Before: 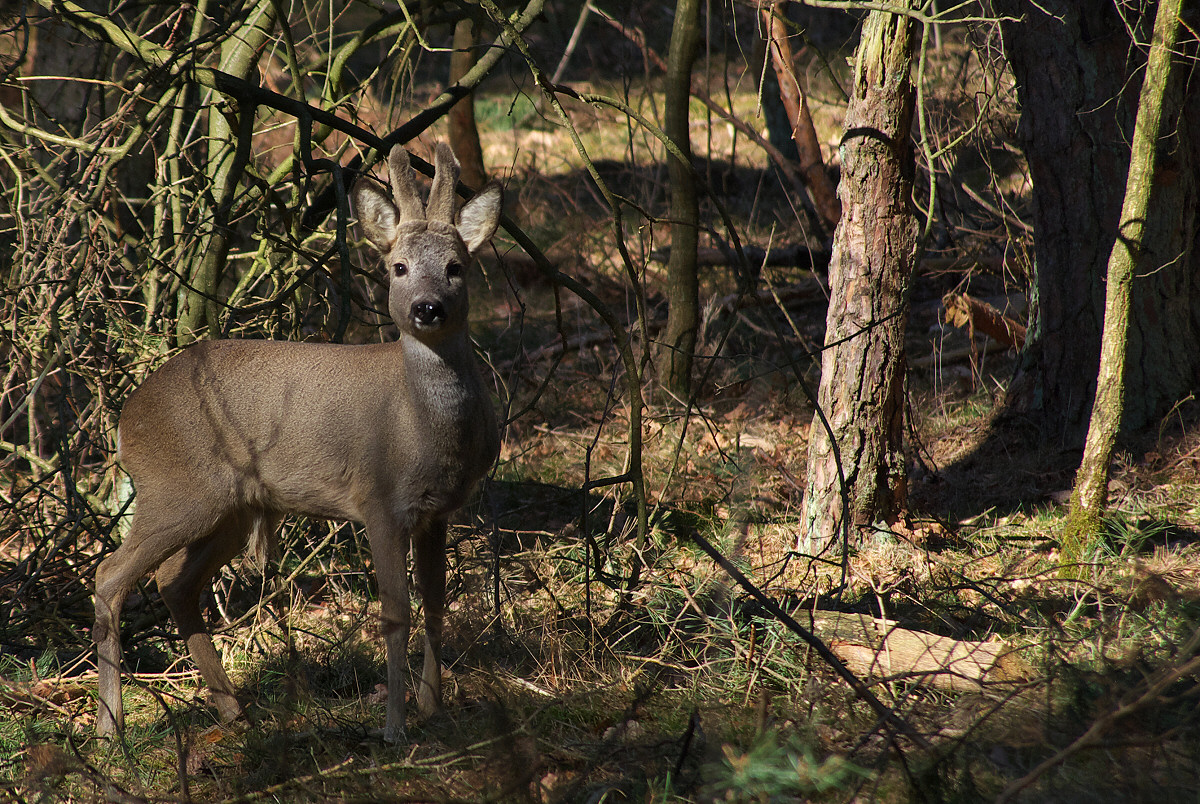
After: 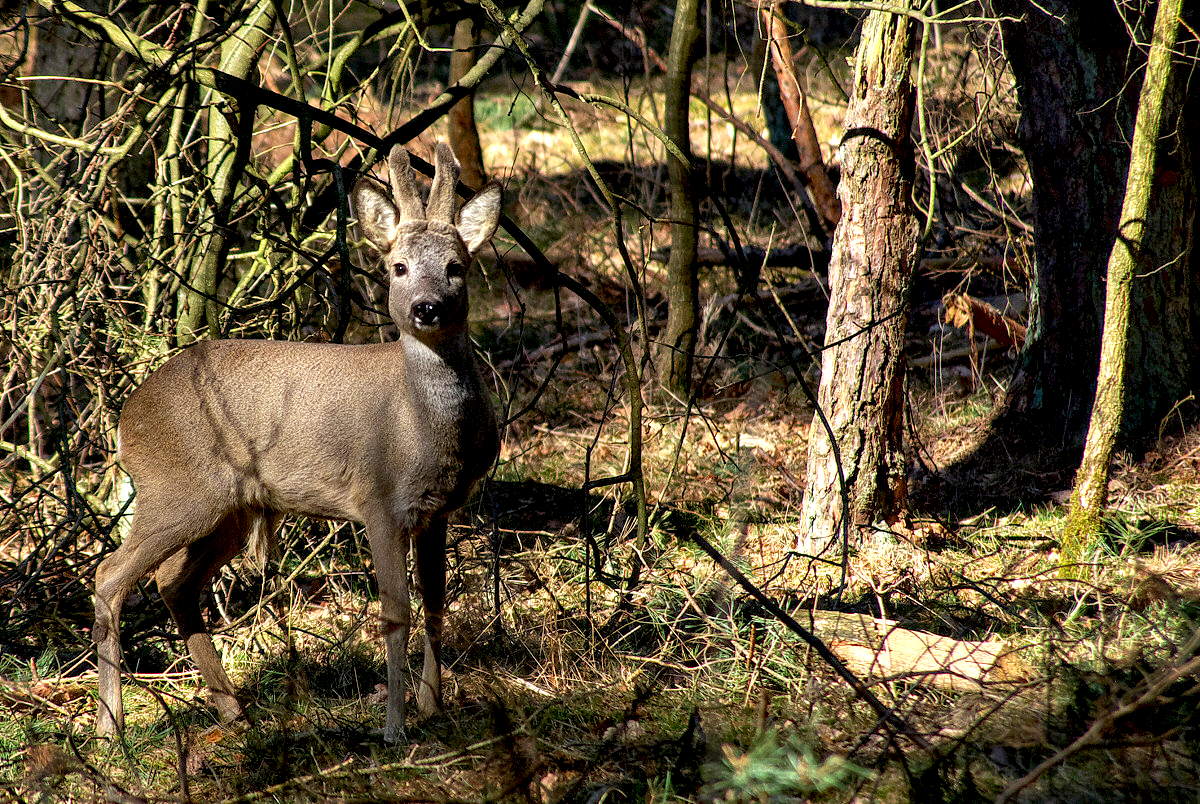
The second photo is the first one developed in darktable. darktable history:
exposure: black level correction 0.01, exposure 1 EV, compensate highlight preservation false
local contrast: on, module defaults
